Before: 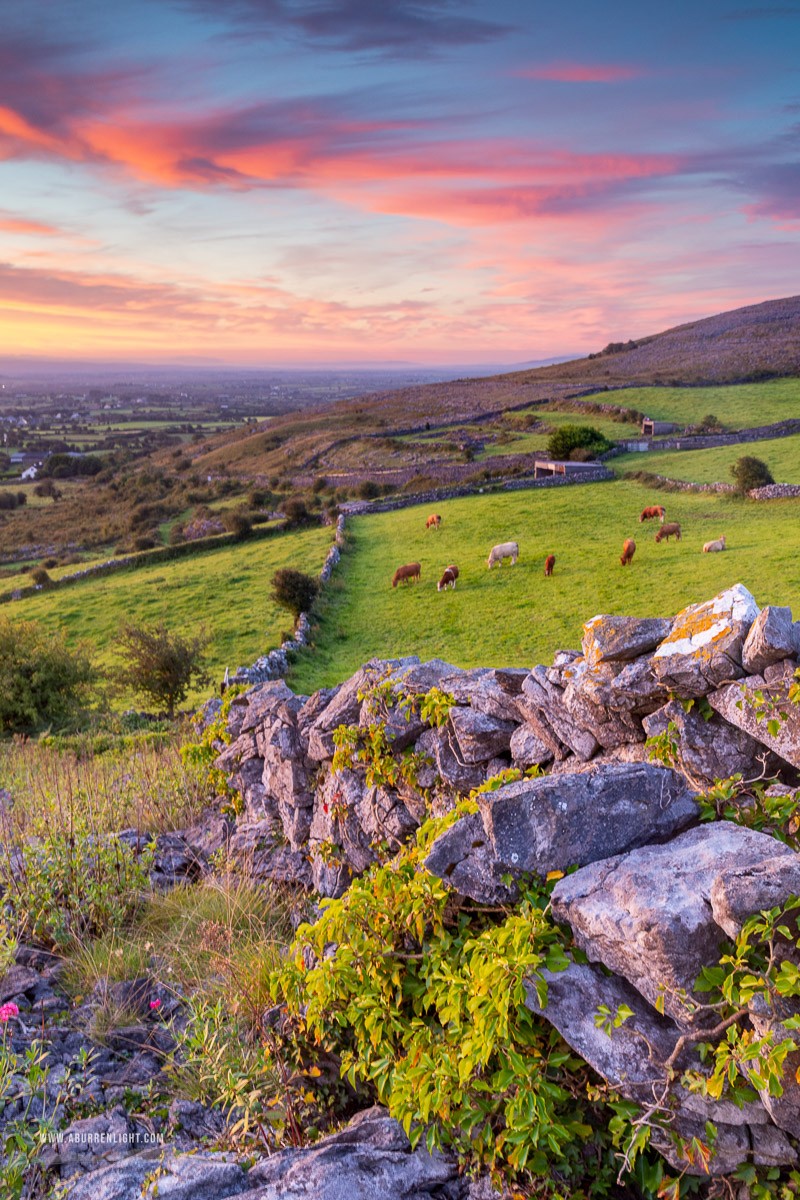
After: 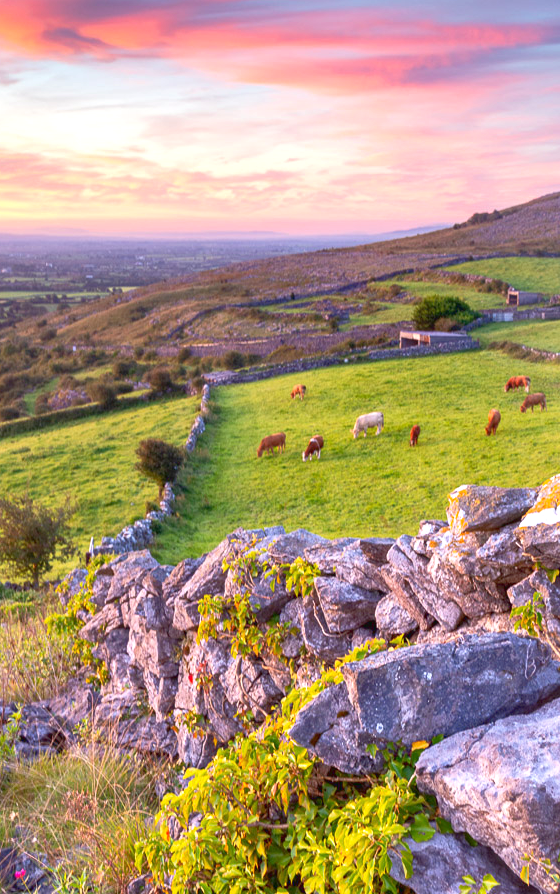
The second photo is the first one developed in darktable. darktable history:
tone curve: curves: ch0 [(0, 0.042) (0.129, 0.18) (0.501, 0.497) (1, 1)], color space Lab, linked channels, preserve colors none
crop and rotate: left 16.884%, top 10.85%, right 13.049%, bottom 14.619%
exposure: exposure 0.566 EV, compensate highlight preservation false
